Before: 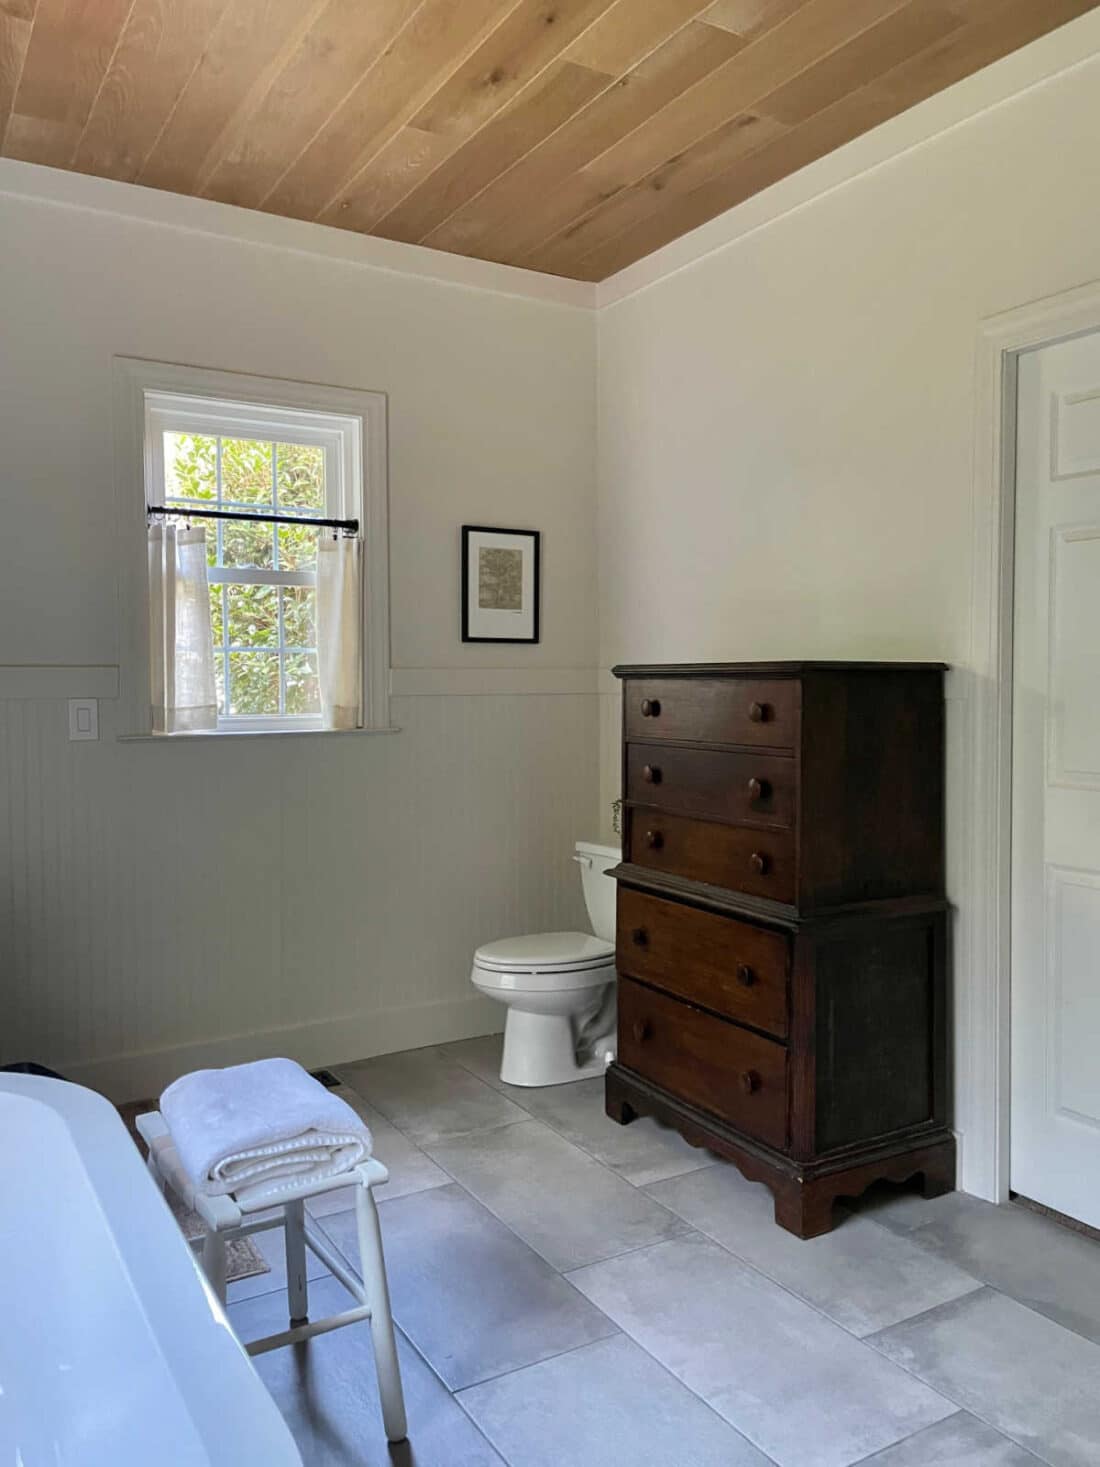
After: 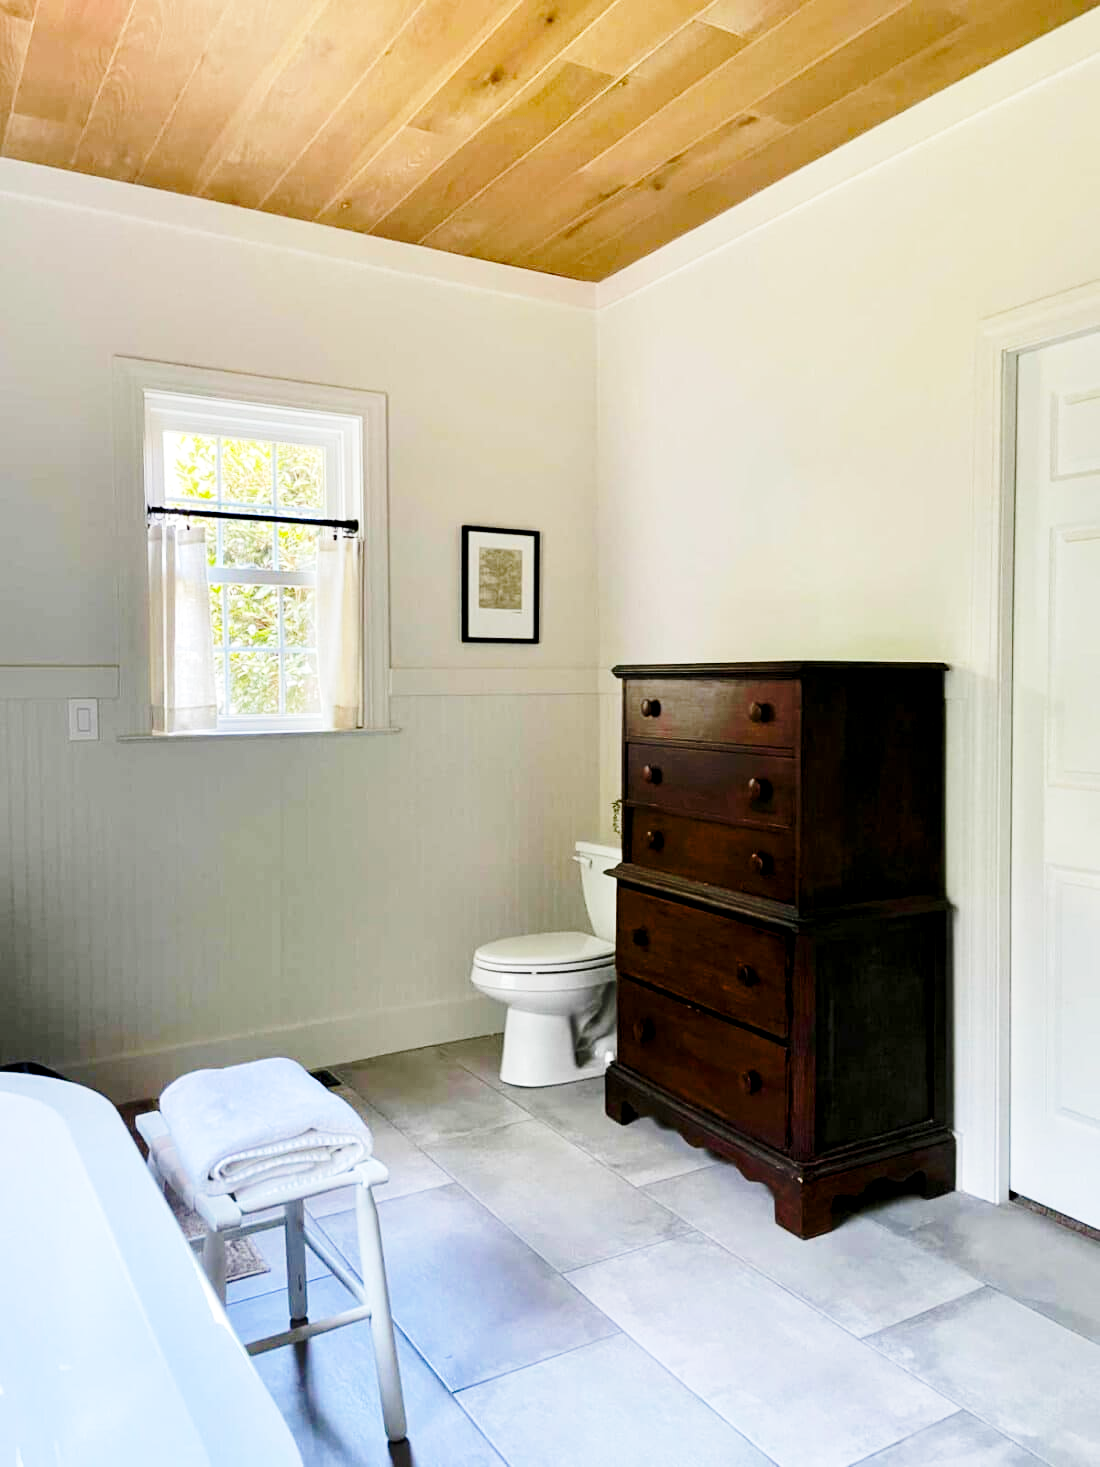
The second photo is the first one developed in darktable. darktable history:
base curve: curves: ch0 [(0, 0) (0.028, 0.03) (0.121, 0.232) (0.46, 0.748) (0.859, 0.968) (1, 1)], preserve colors none
color balance rgb: global offset › luminance -0.51%, perceptual saturation grading › global saturation 27.53%, perceptual saturation grading › highlights -25%, perceptual saturation grading › shadows 25%, perceptual brilliance grading › highlights 6.62%, perceptual brilliance grading › mid-tones 17.07%, perceptual brilliance grading › shadows -5.23%
